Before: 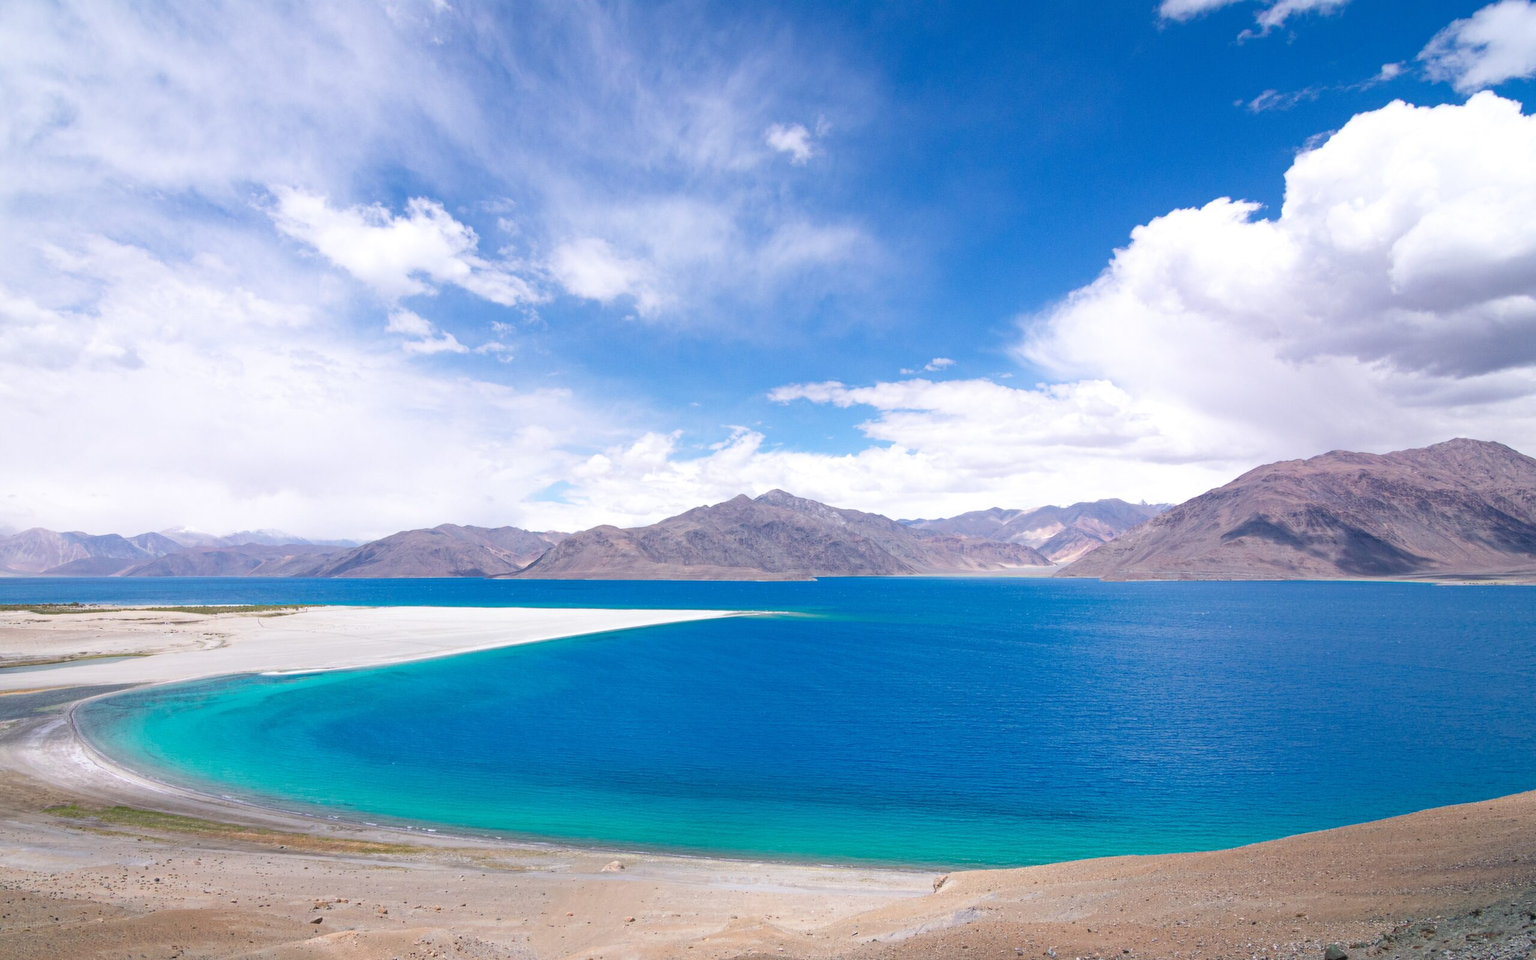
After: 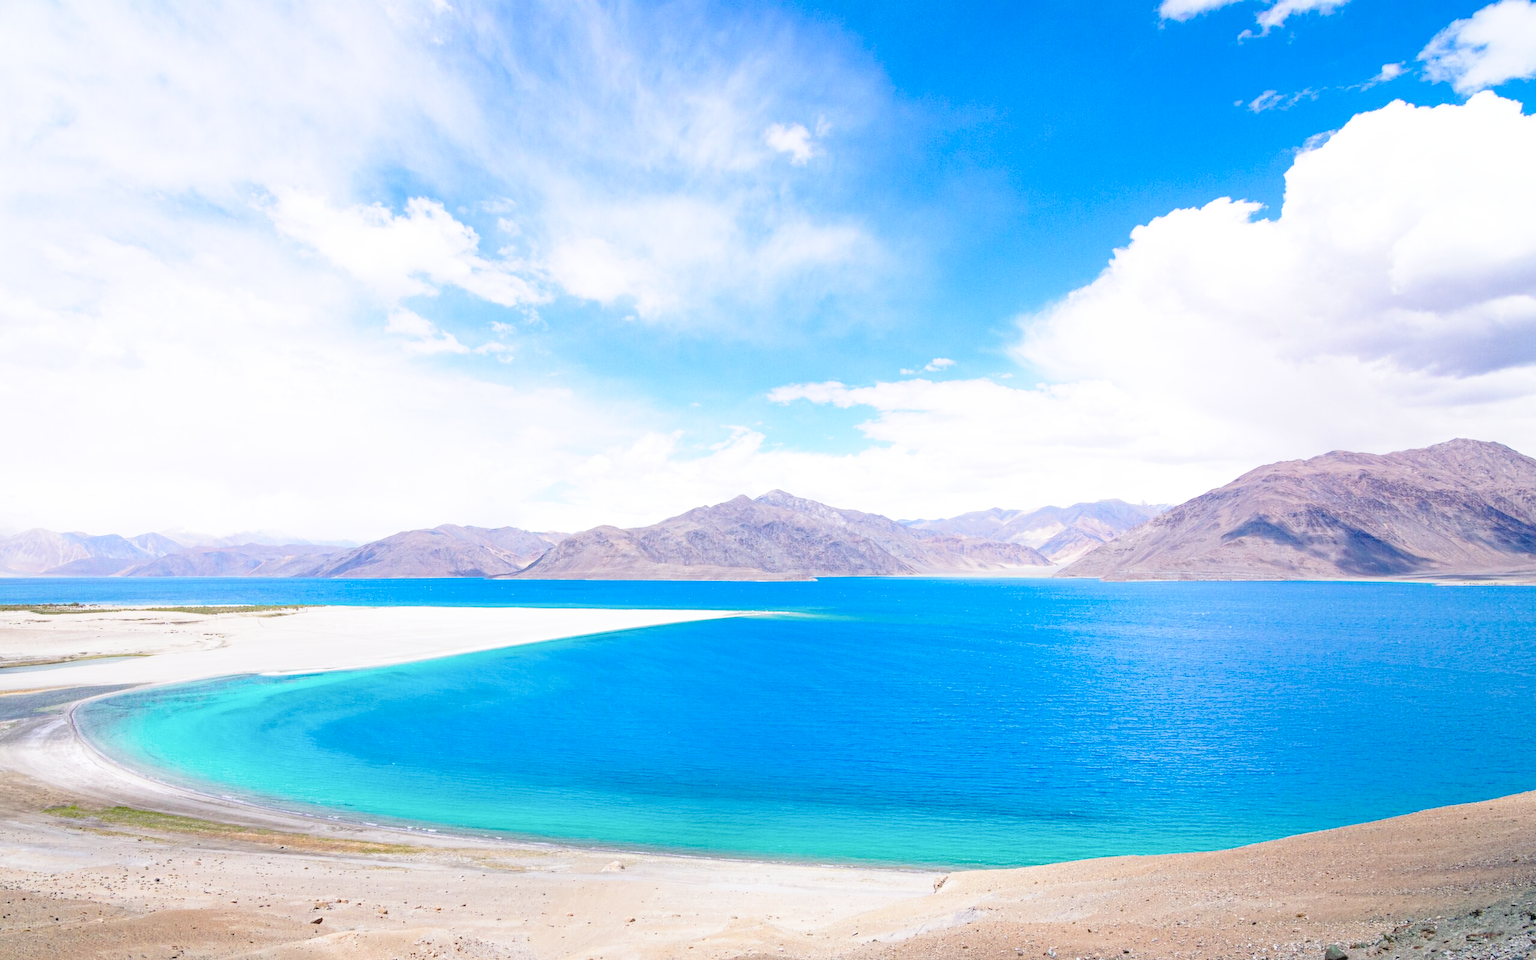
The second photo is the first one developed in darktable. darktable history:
base curve: curves: ch0 [(0, 0) (0.028, 0.03) (0.121, 0.232) (0.46, 0.748) (0.859, 0.968) (1, 1)], preserve colors none
color zones: curves: ch0 [(0.068, 0.464) (0.25, 0.5) (0.48, 0.508) (0.75, 0.536) (0.886, 0.476) (0.967, 0.456)]; ch1 [(0.066, 0.456) (0.25, 0.5) (0.616, 0.508) (0.746, 0.56) (0.934, 0.444)]
